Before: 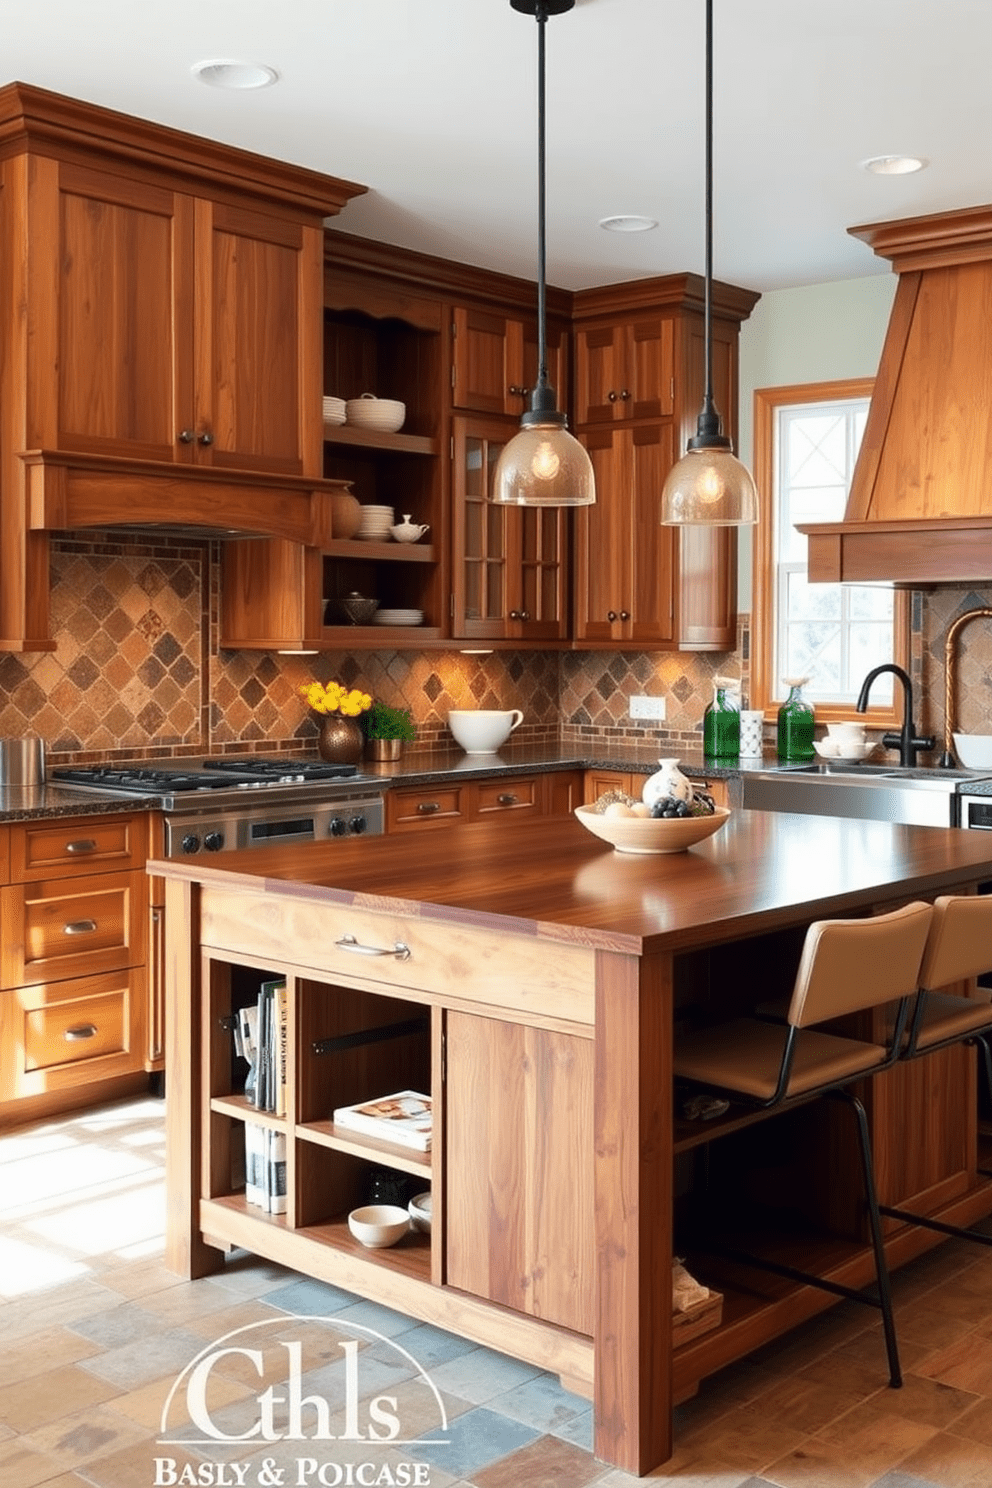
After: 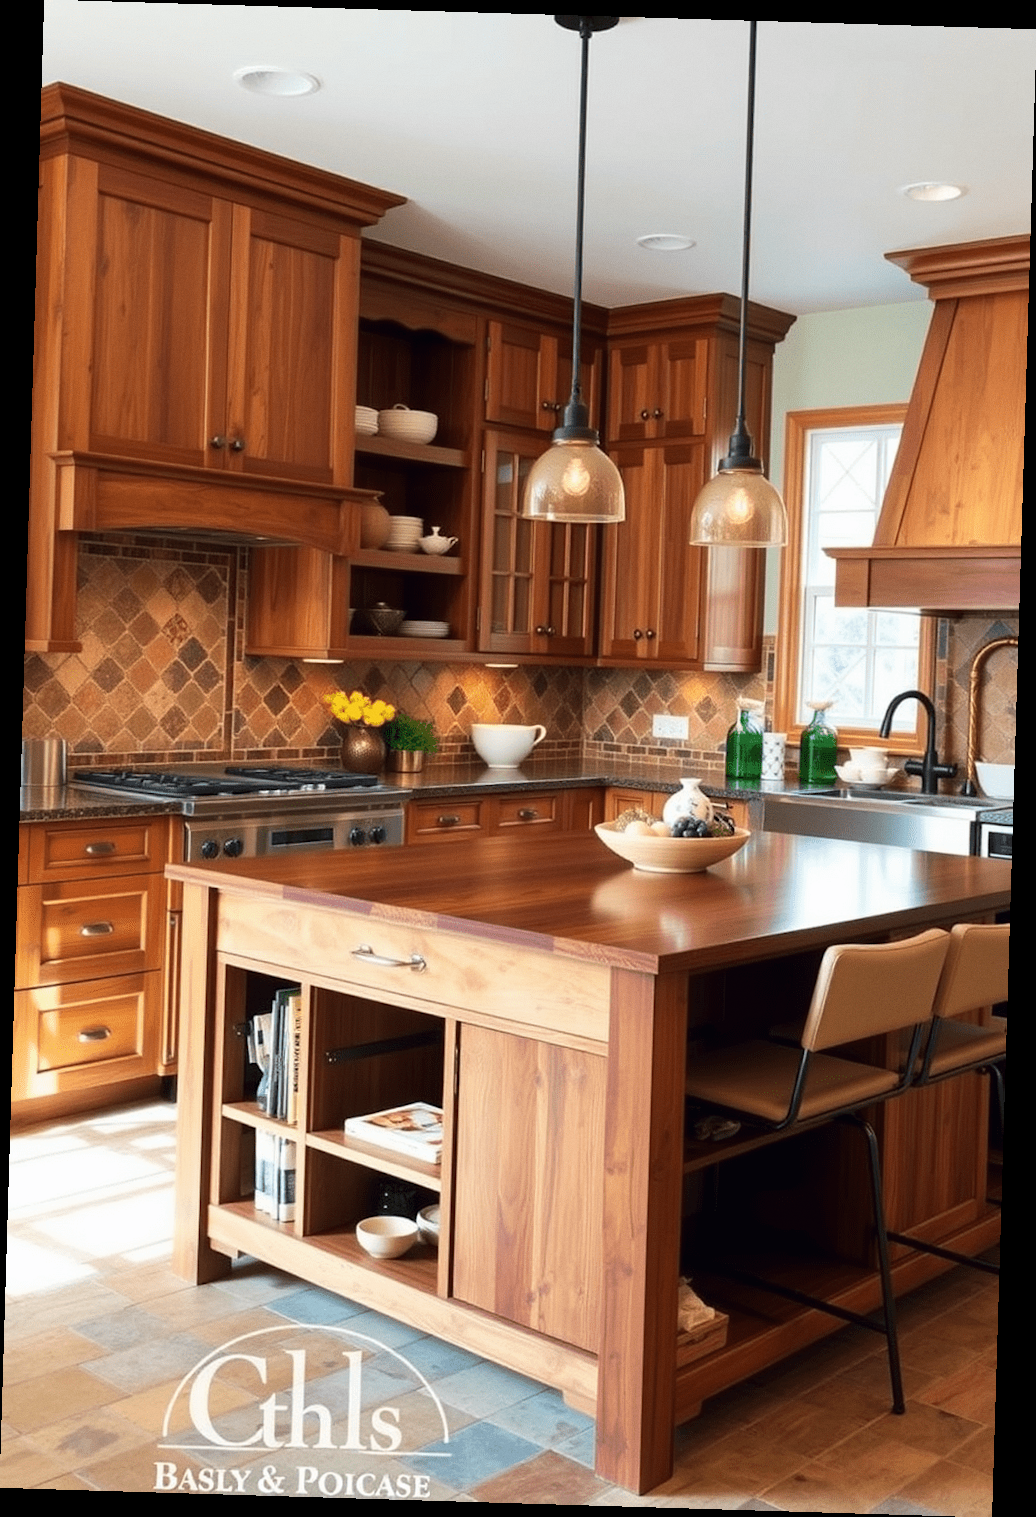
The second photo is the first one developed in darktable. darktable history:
grain: coarseness 0.09 ISO, strength 10%
velvia: on, module defaults
color correction: highlights a* 0.003, highlights b* -0.283
rotate and perspective: rotation 1.72°, automatic cropping off
